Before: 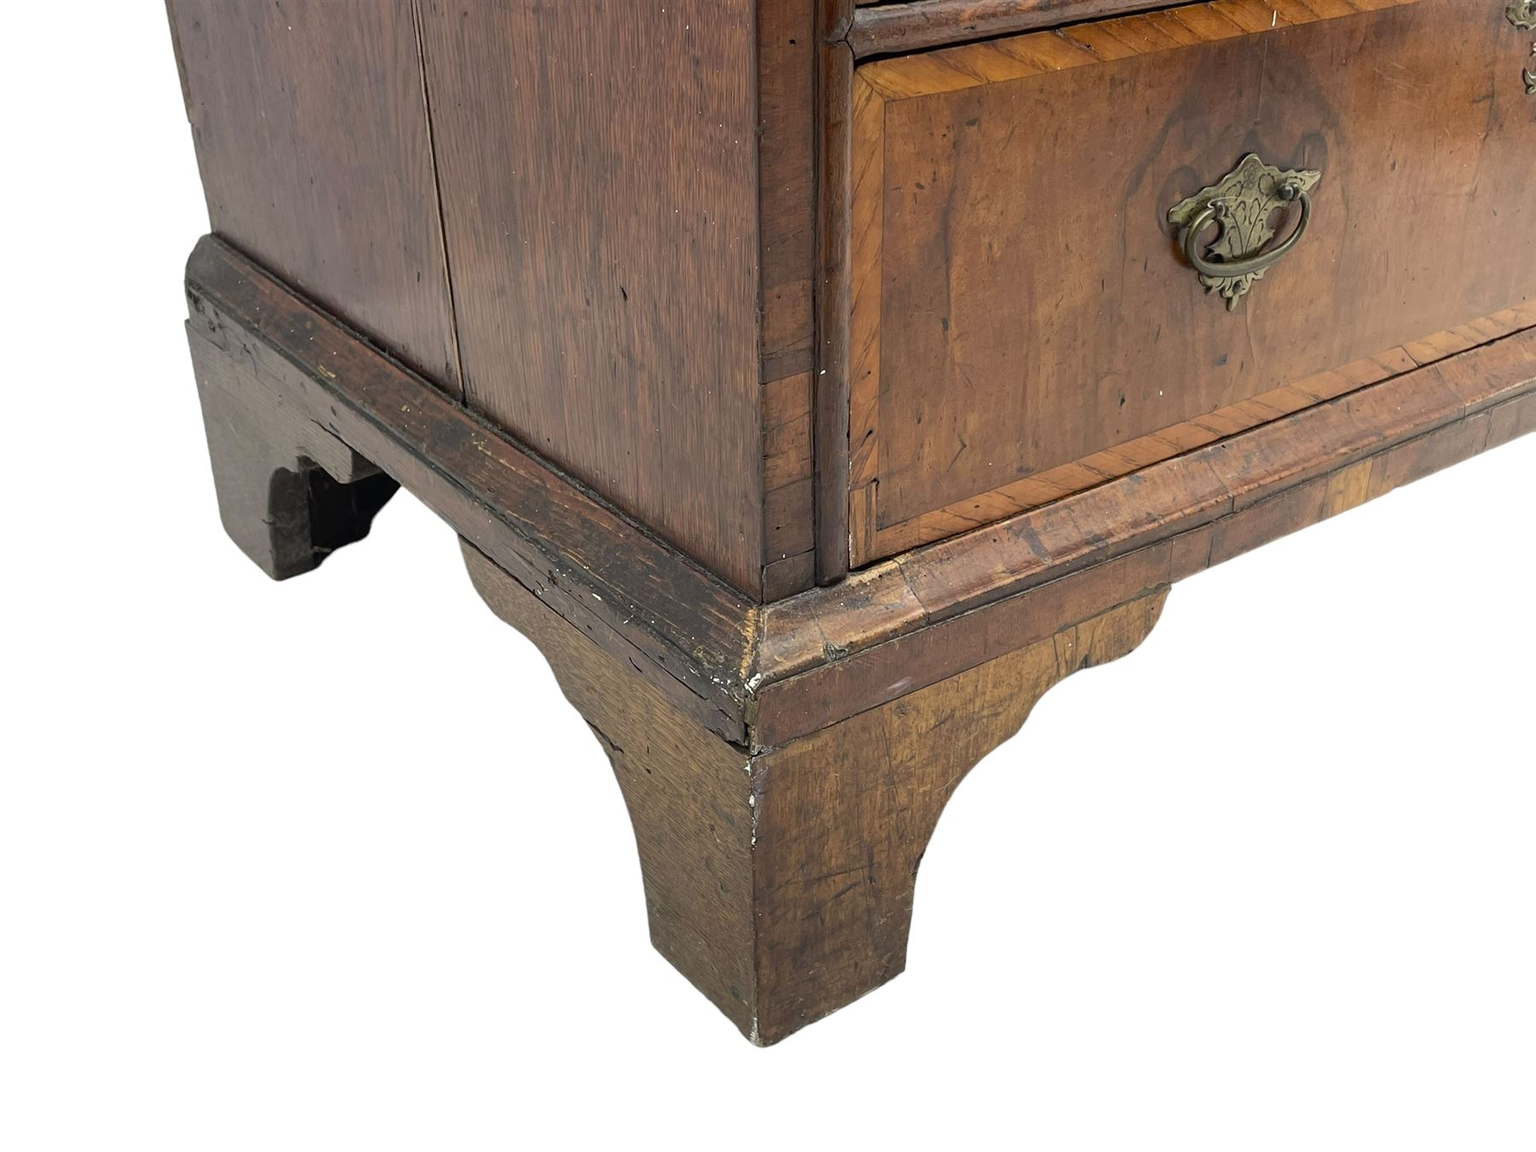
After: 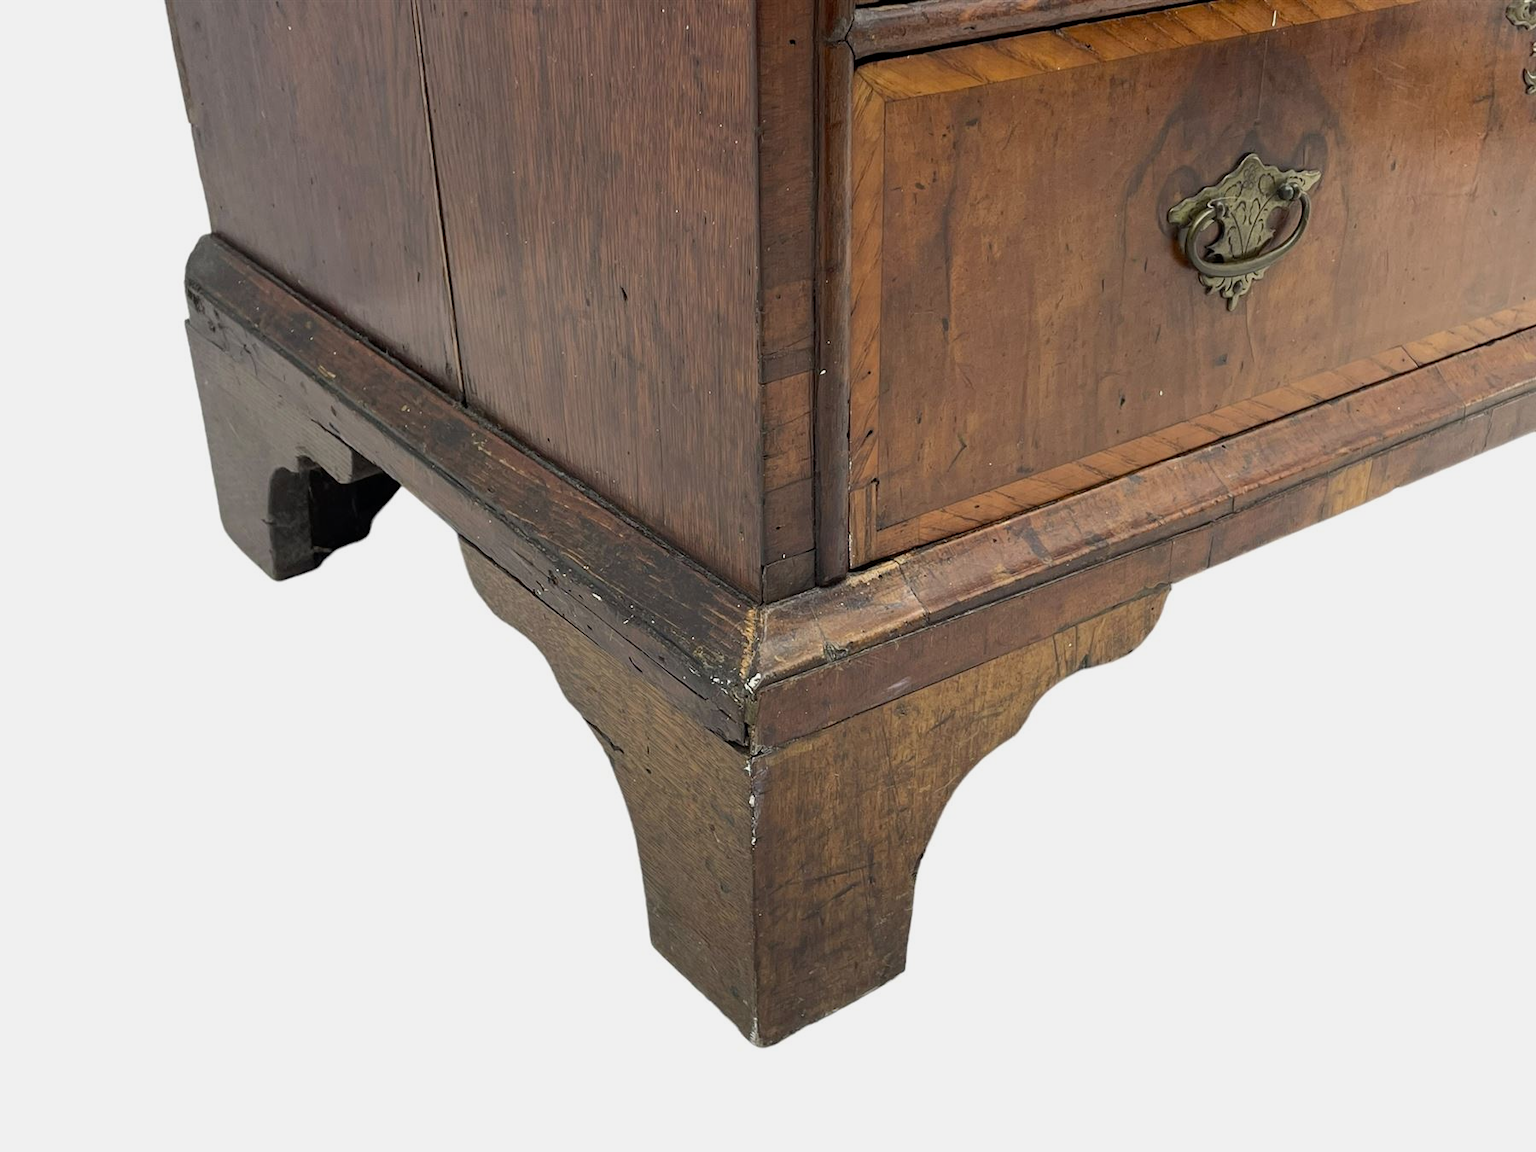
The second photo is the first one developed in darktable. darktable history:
exposure: black level correction 0.001, exposure -0.199 EV, compensate highlight preservation false
